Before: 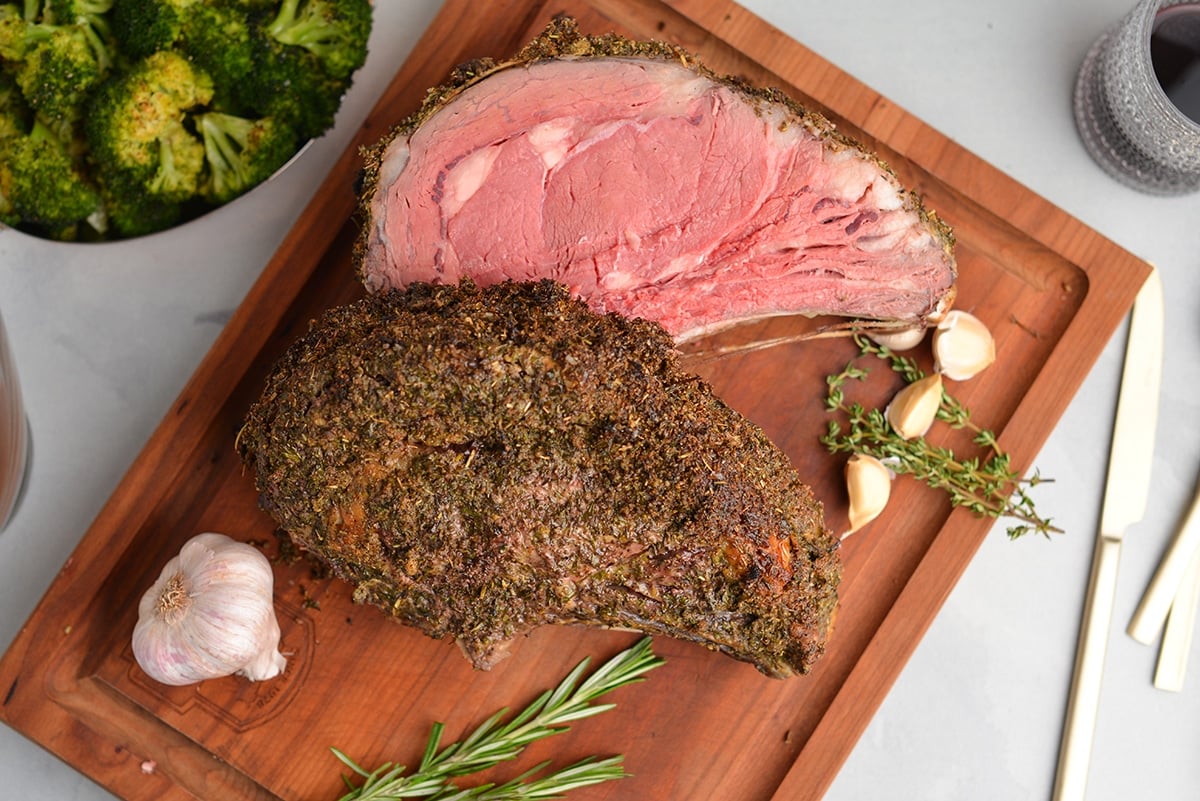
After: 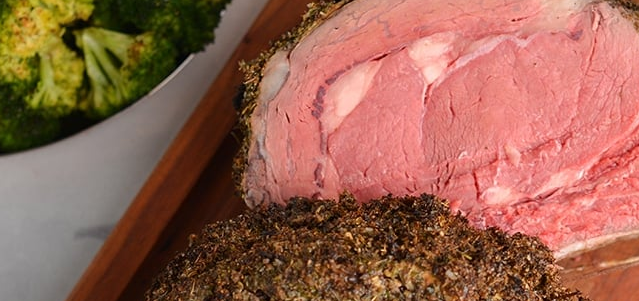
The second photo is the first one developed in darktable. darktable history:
crop: left 10.081%, top 10.698%, right 36.656%, bottom 51.655%
